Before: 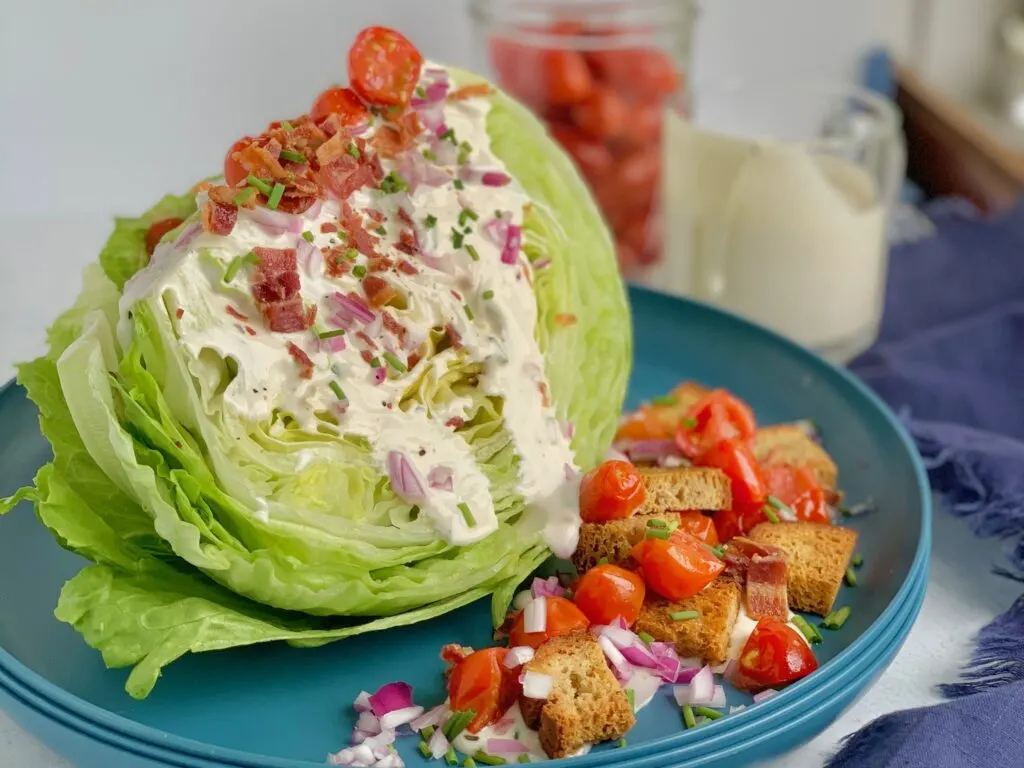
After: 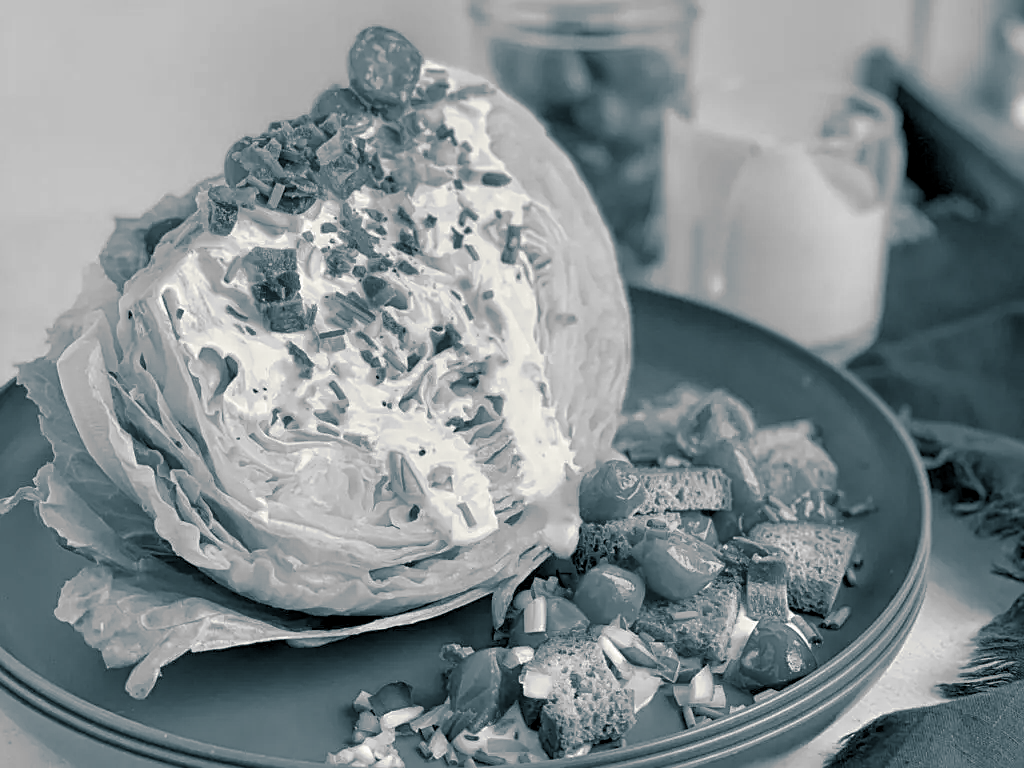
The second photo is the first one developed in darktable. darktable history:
sharpen: on, module defaults
monochrome: on, module defaults
split-toning: shadows › hue 205.2°, shadows › saturation 0.43, highlights › hue 54°, highlights › saturation 0.54
local contrast: highlights 100%, shadows 100%, detail 120%, midtone range 0.2
